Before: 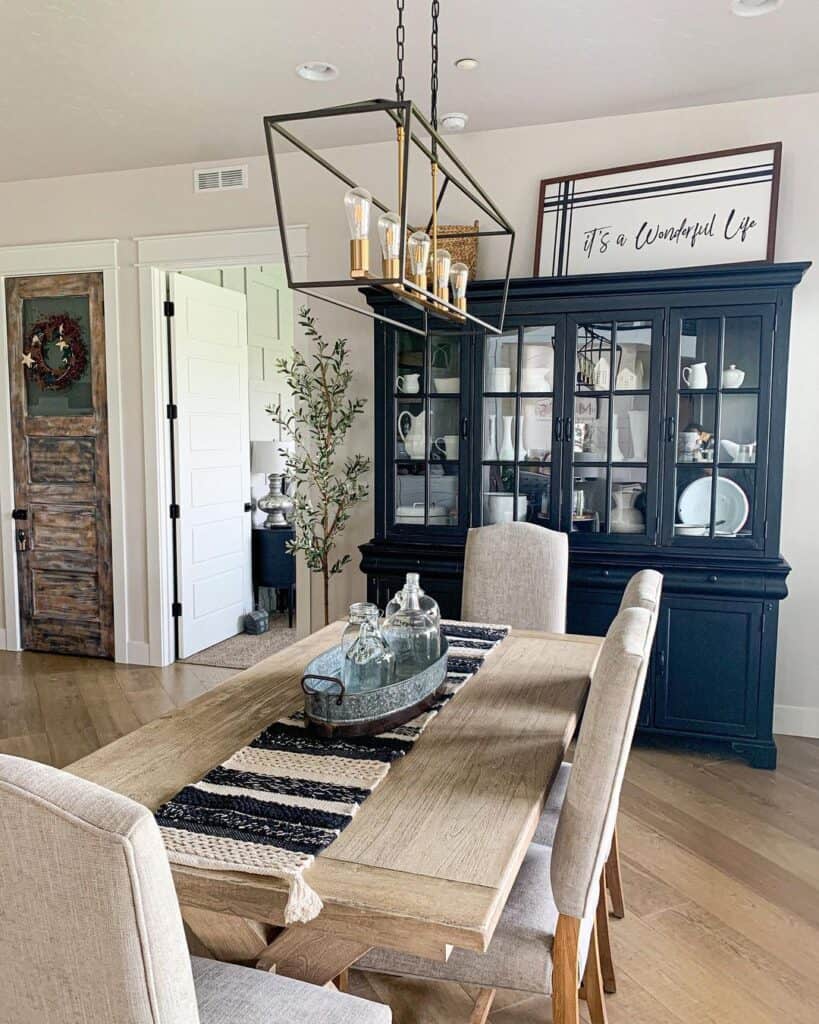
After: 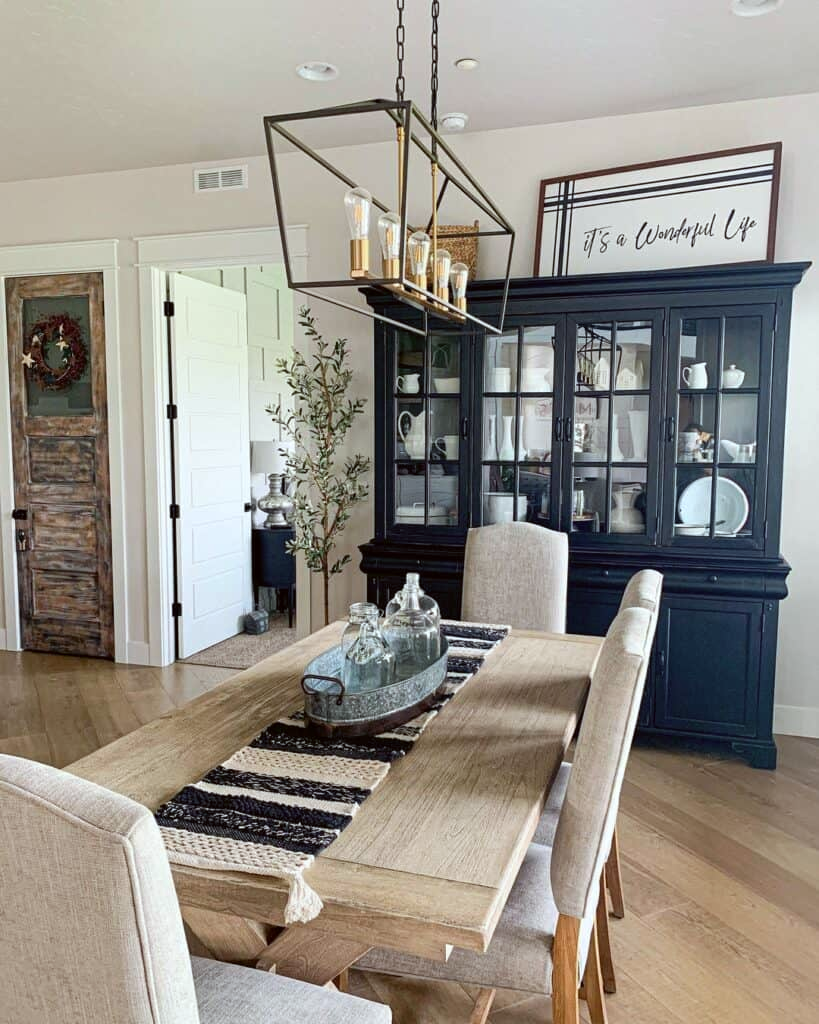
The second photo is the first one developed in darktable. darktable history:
color correction: highlights a* -2.8, highlights b* -2.41, shadows a* 2.49, shadows b* 2.94
